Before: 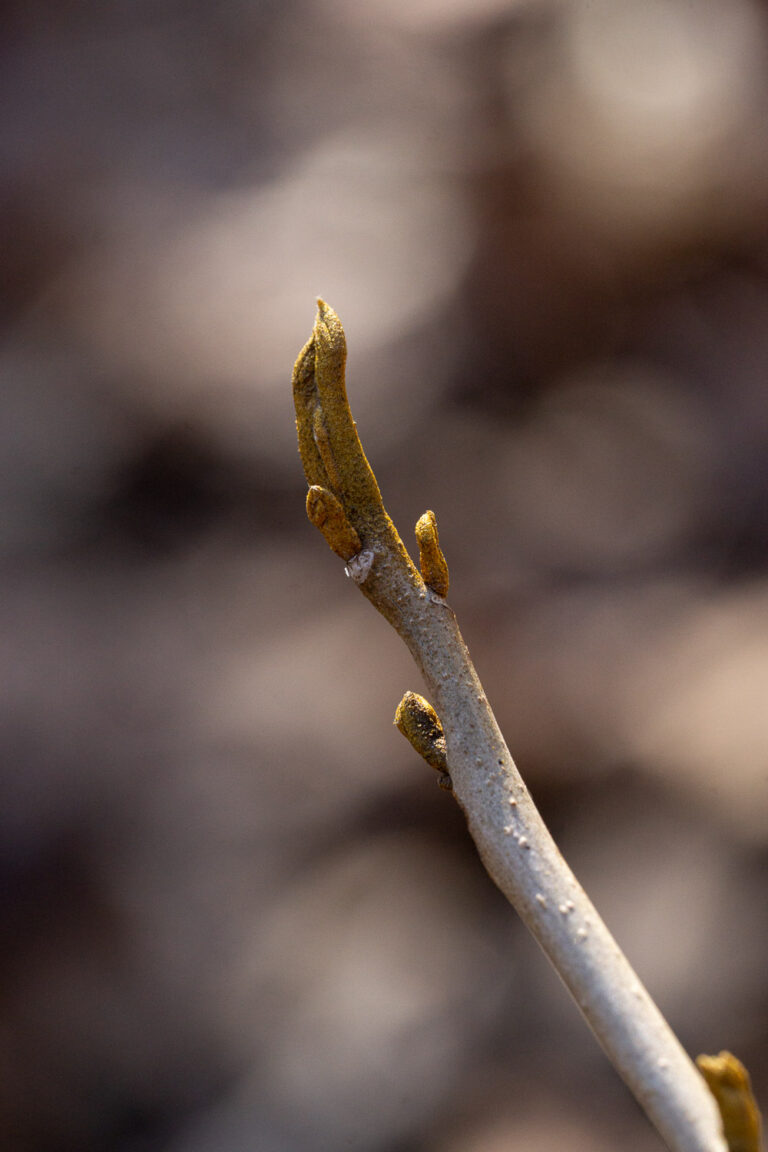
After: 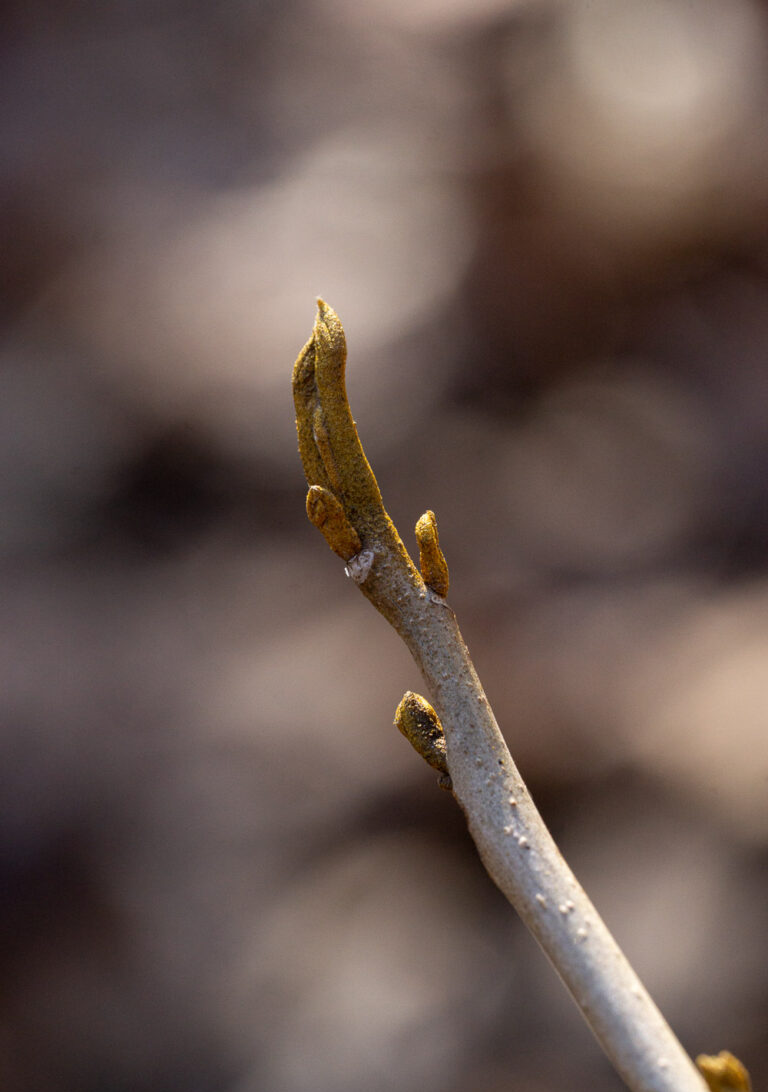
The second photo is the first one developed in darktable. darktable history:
crop and rotate: top 0.006%, bottom 5.167%
tone equalizer: mask exposure compensation -0.5 EV
